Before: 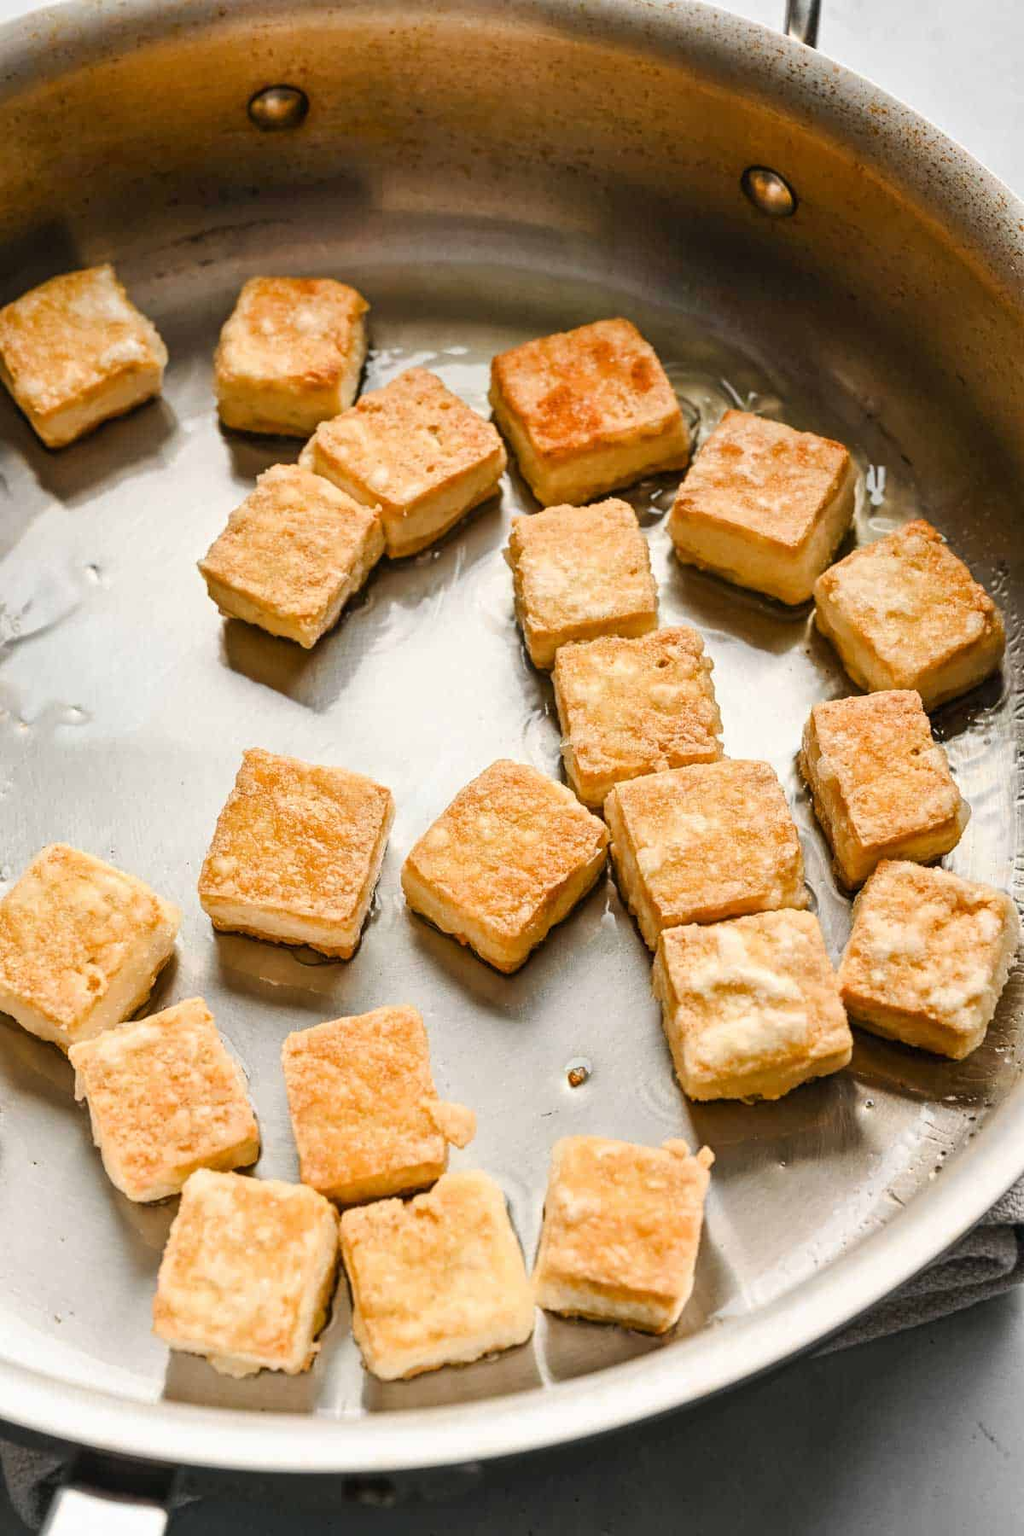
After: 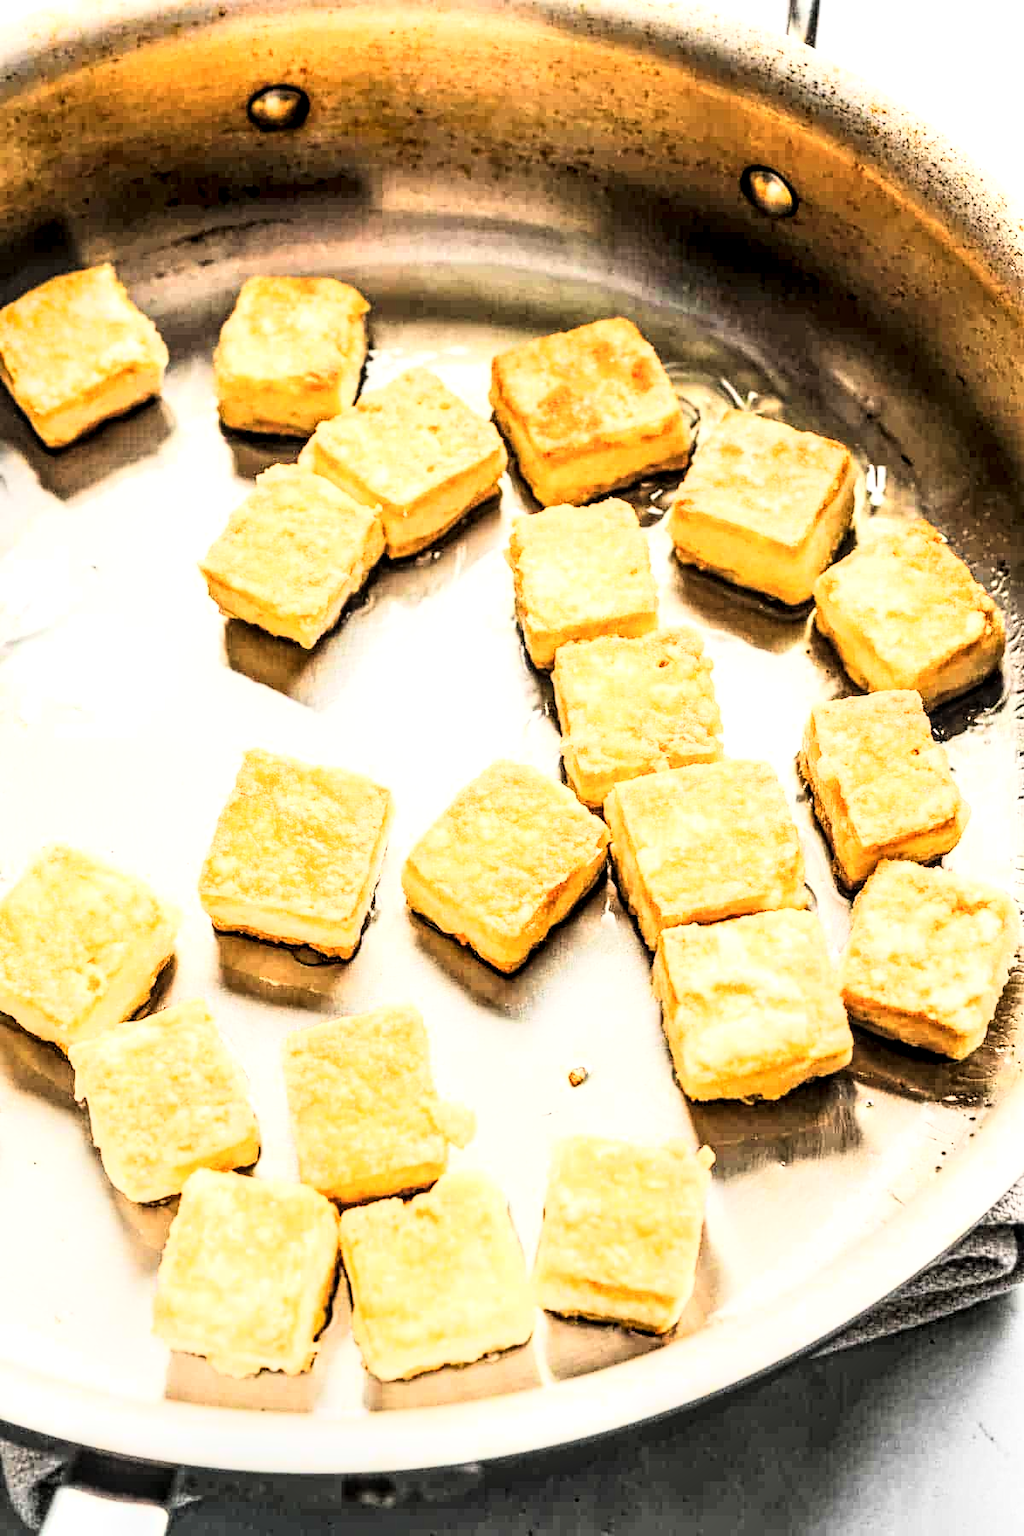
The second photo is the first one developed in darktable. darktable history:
exposure: black level correction -0.005, exposure 0.622 EV, compensate highlight preservation false
local contrast: detail 160%
rgb curve: curves: ch0 [(0, 0) (0.21, 0.15) (0.24, 0.21) (0.5, 0.75) (0.75, 0.96) (0.89, 0.99) (1, 1)]; ch1 [(0, 0.02) (0.21, 0.13) (0.25, 0.2) (0.5, 0.67) (0.75, 0.9) (0.89, 0.97) (1, 1)]; ch2 [(0, 0.02) (0.21, 0.13) (0.25, 0.2) (0.5, 0.67) (0.75, 0.9) (0.89, 0.97) (1, 1)], compensate middle gray true
